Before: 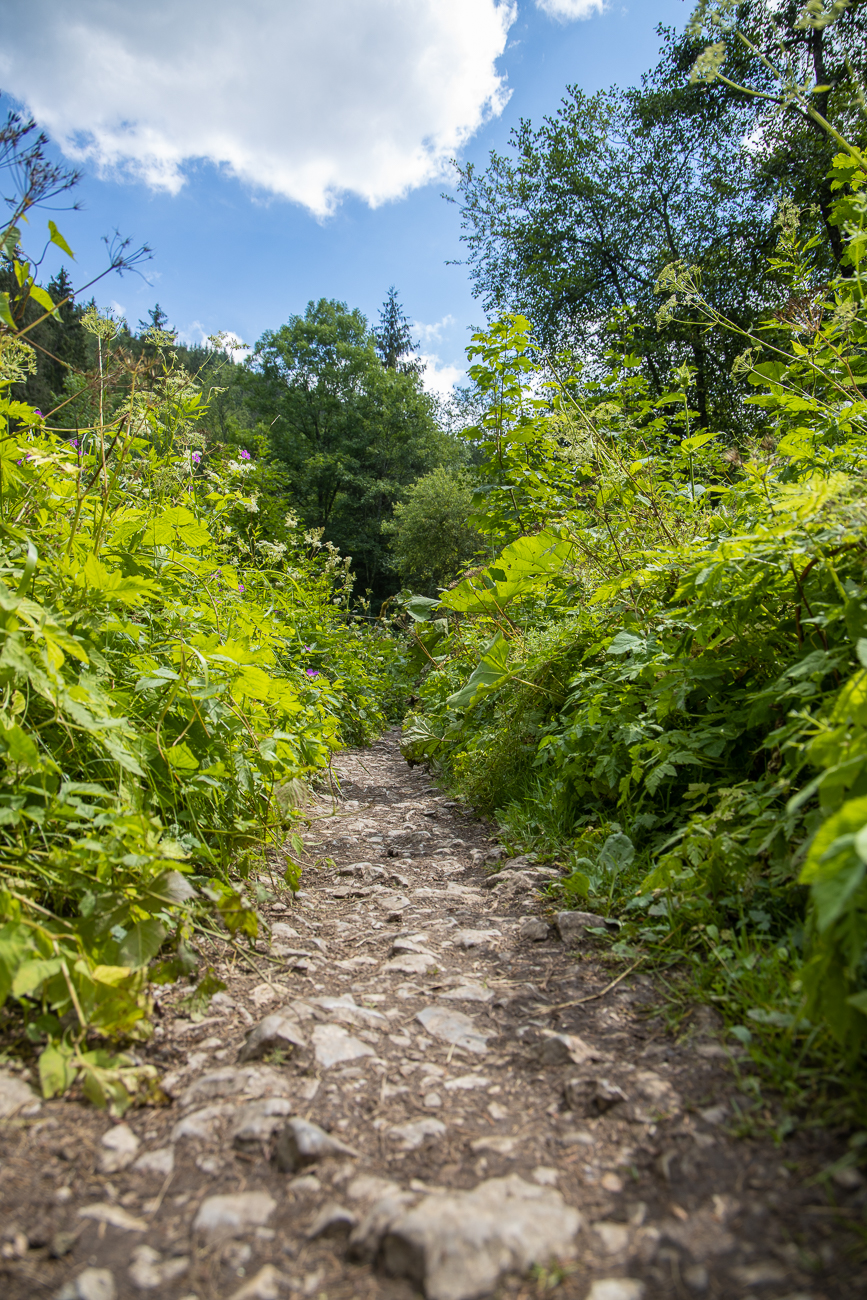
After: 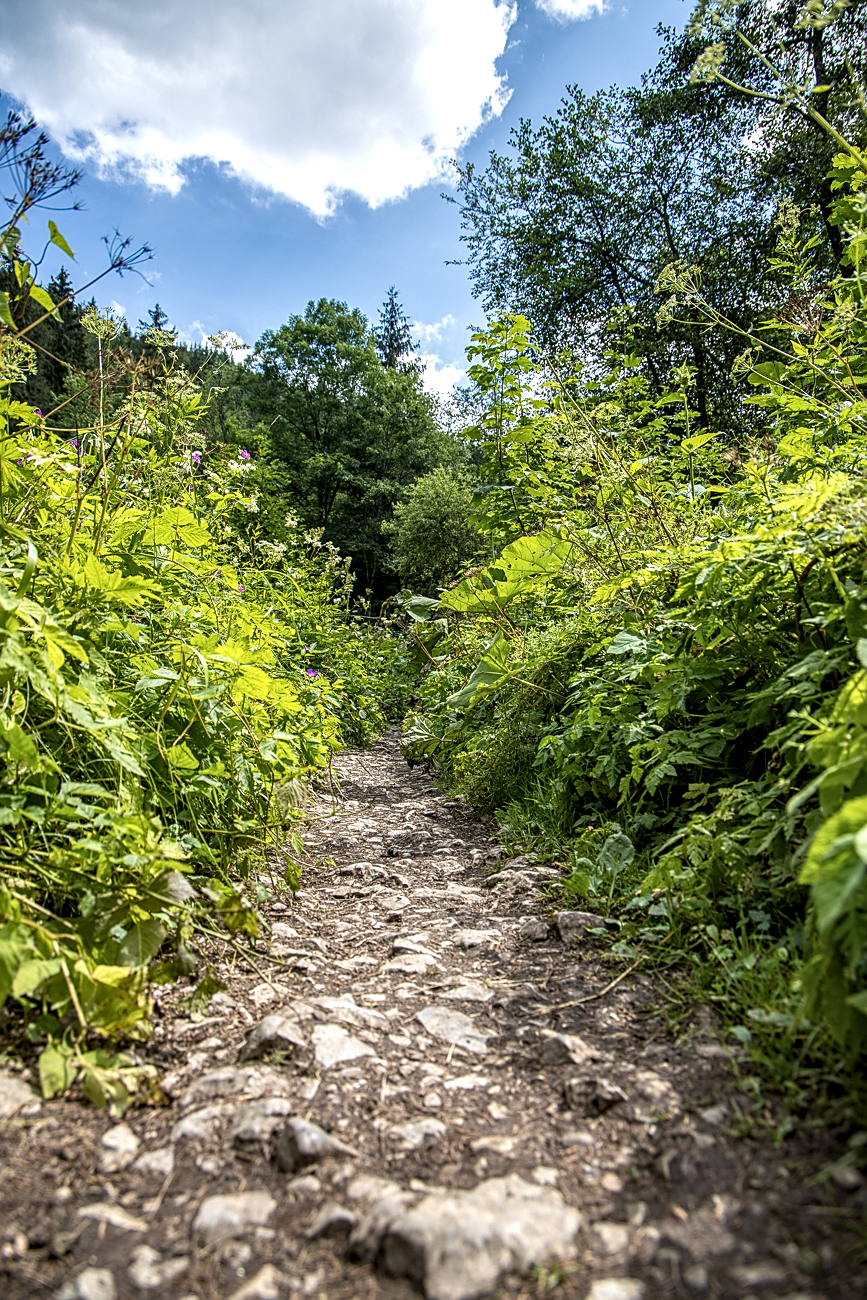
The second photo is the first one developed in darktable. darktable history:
exposure: black level correction -0.004, exposure 0.037 EV, compensate highlight preservation false
tone equalizer: on, module defaults
sharpen: on, module defaults
local contrast: highlights 60%, shadows 62%, detail 160%
